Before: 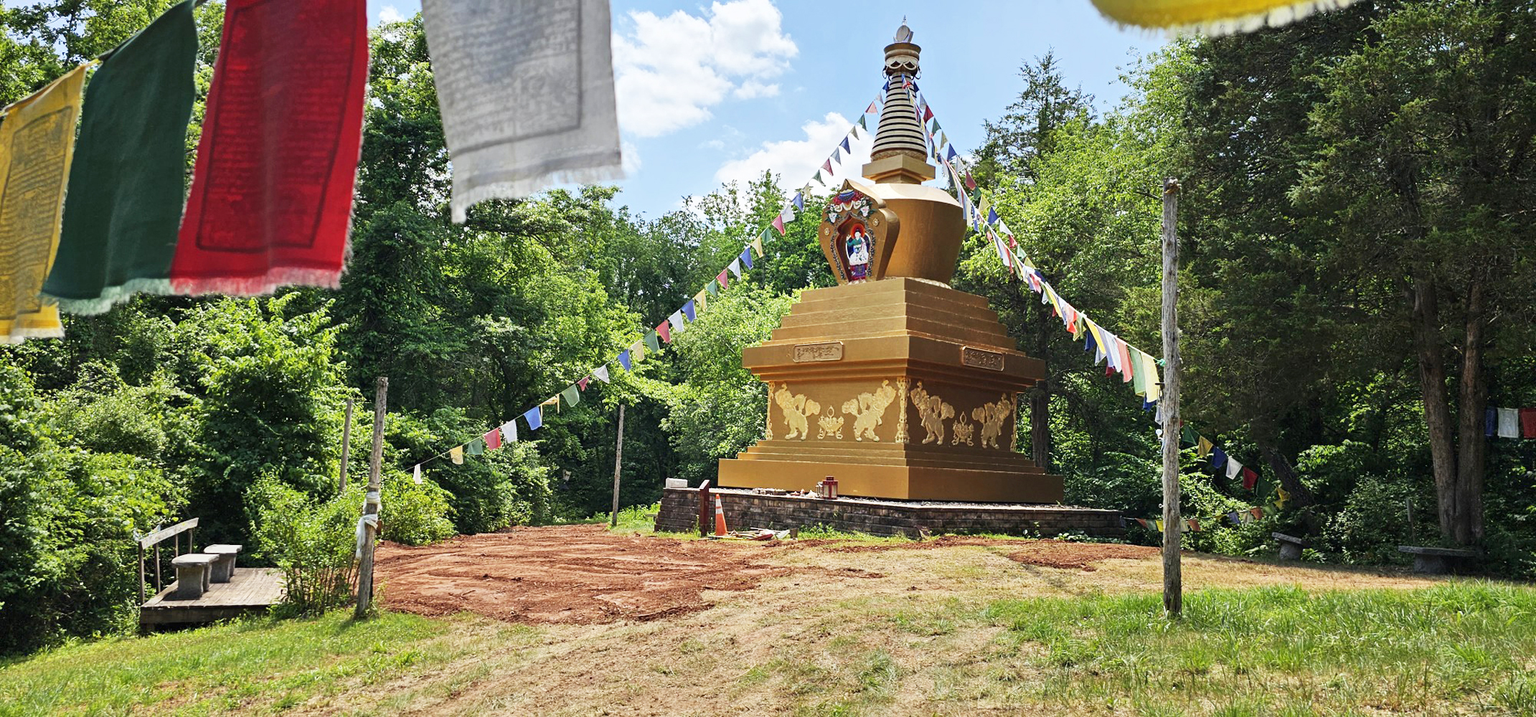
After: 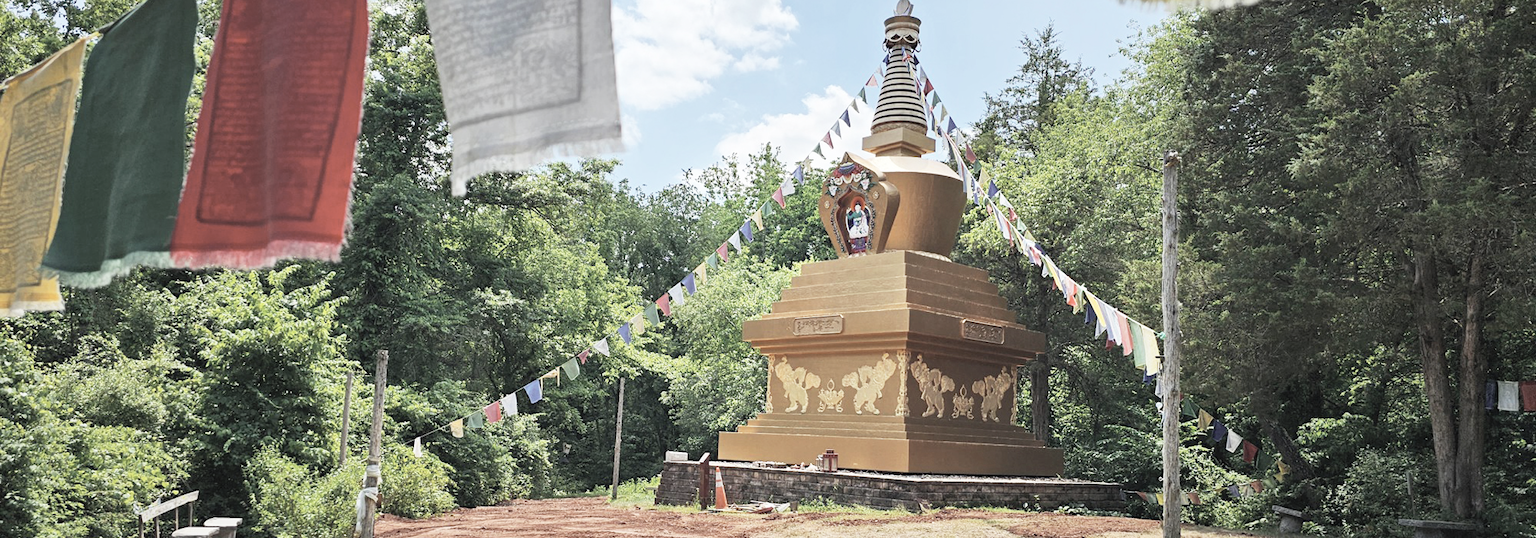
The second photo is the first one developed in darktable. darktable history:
crop: top 3.857%, bottom 21.132%
contrast brightness saturation: brightness 0.18, saturation -0.5
